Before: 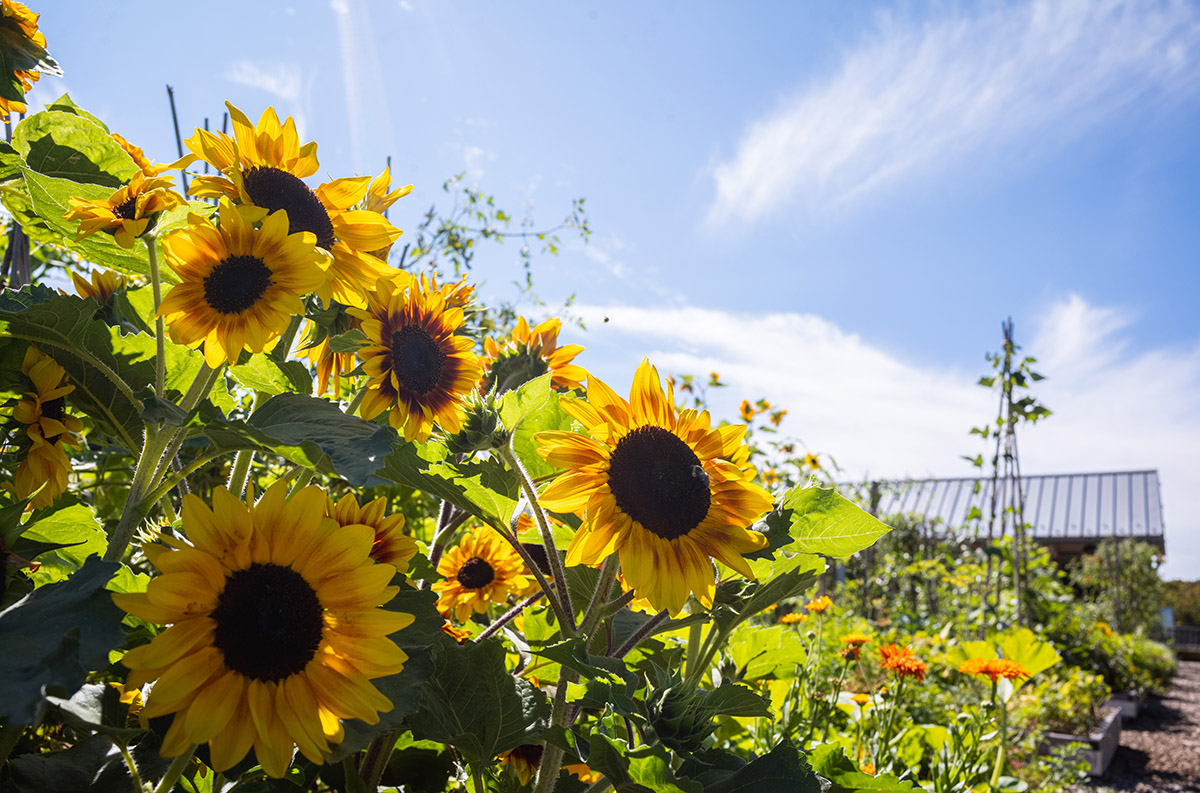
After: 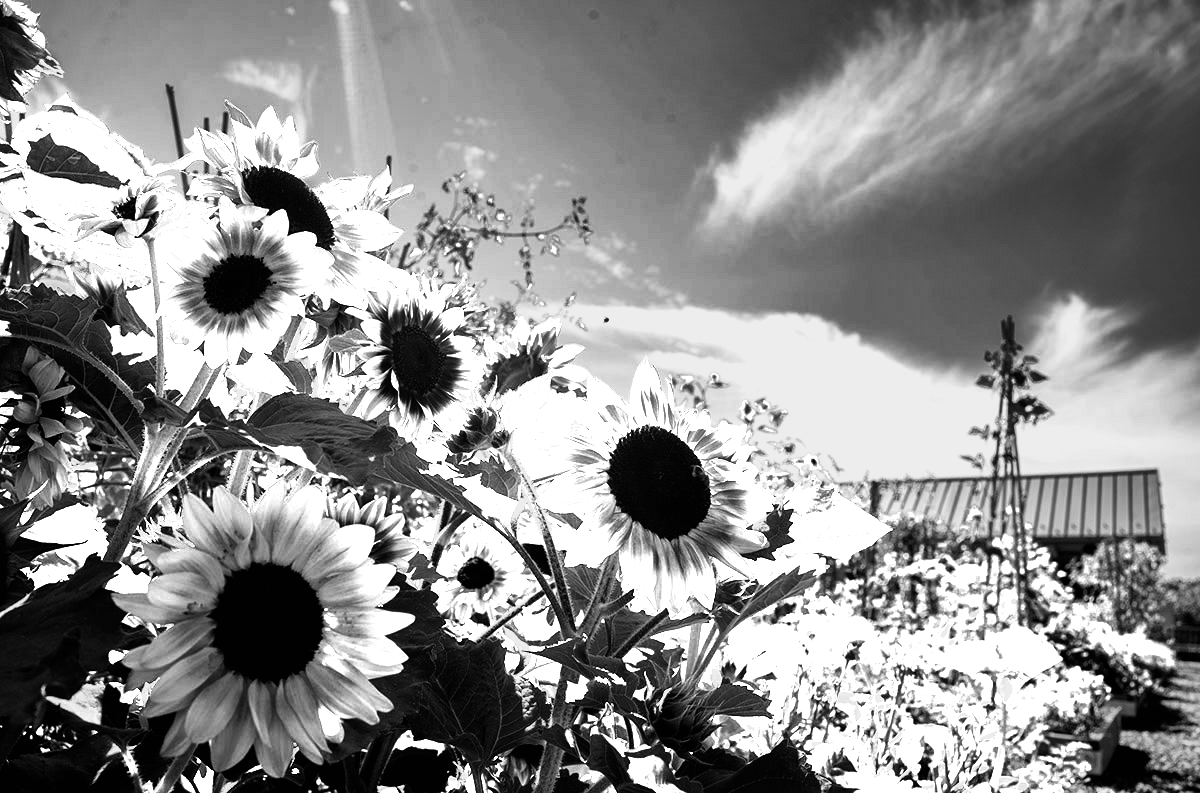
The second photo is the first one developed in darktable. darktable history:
color correction: highlights a* -4.98, highlights b* -3.76, shadows a* 3.83, shadows b* 4.08
rotate and perspective: automatic cropping original format, crop left 0, crop top 0
shadows and highlights: shadows 24.5, highlights -78.15, soften with gaussian
color zones: curves: ch0 [(0, 0.554) (0.146, 0.662) (0.293, 0.86) (0.503, 0.774) (0.637, 0.106) (0.74, 0.072) (0.866, 0.488) (0.998, 0.569)]; ch1 [(0, 0) (0.143, 0) (0.286, 0) (0.429, 0) (0.571, 0) (0.714, 0) (0.857, 0)]
filmic rgb: black relative exposure -8.2 EV, white relative exposure 2.2 EV, threshold 3 EV, hardness 7.11, latitude 75%, contrast 1.325, highlights saturation mix -2%, shadows ↔ highlights balance 30%, preserve chrominance no, color science v5 (2021), contrast in shadows safe, contrast in highlights safe, enable highlight reconstruction true
